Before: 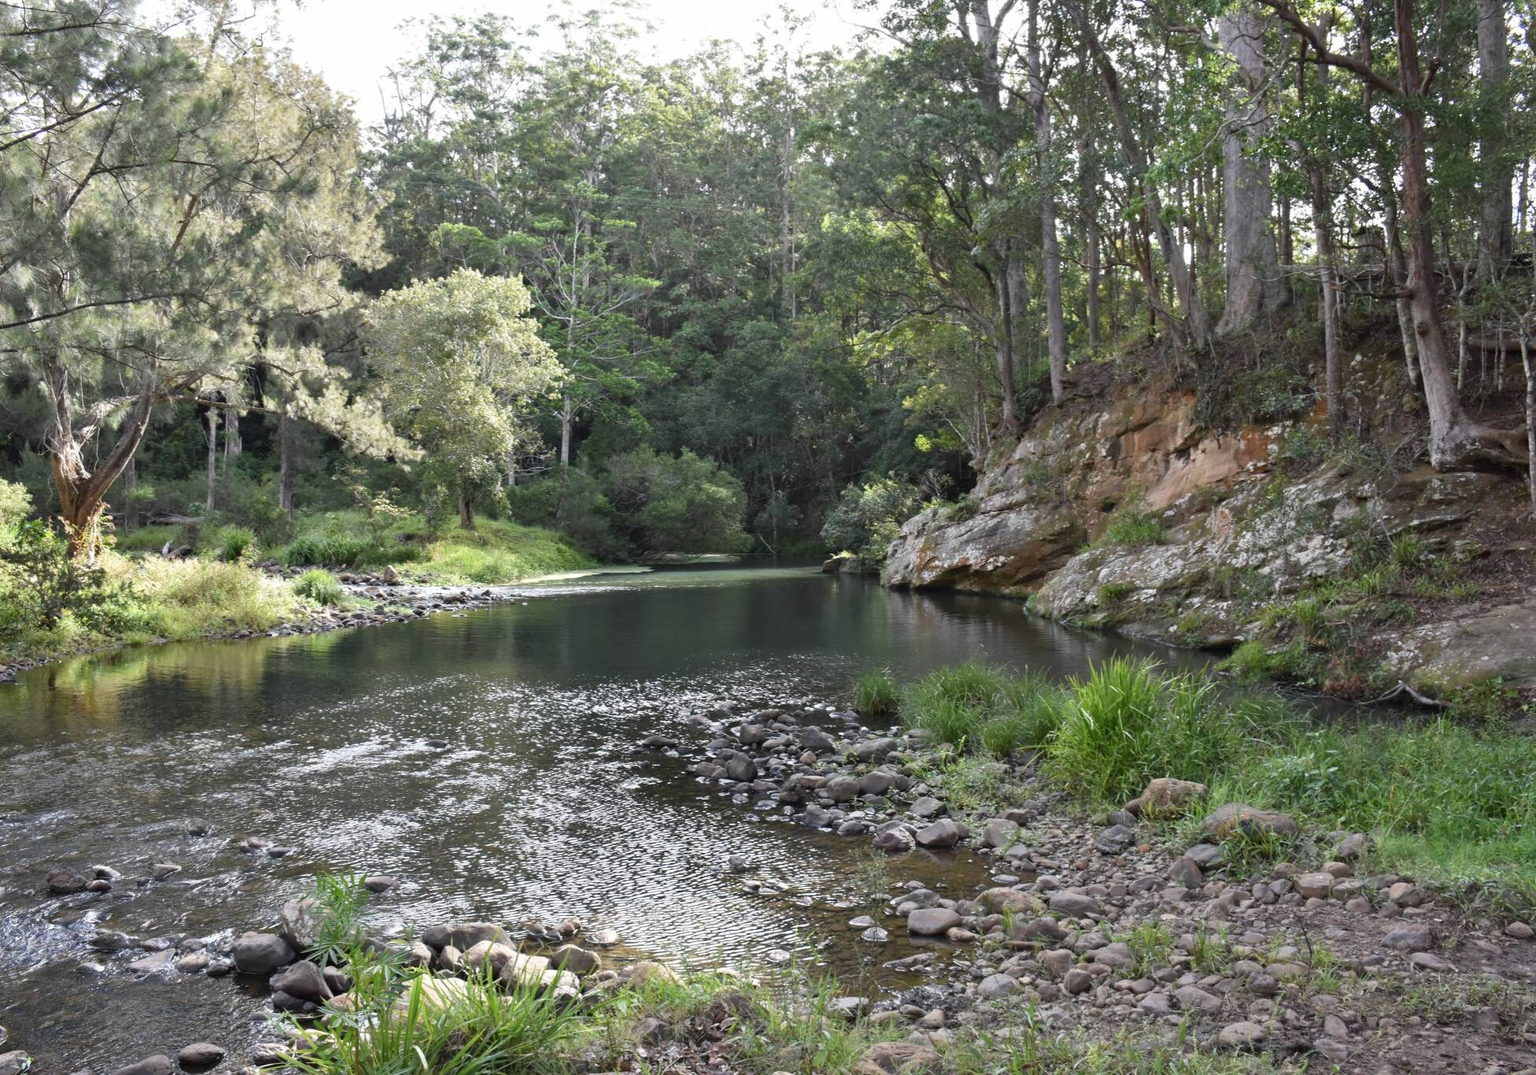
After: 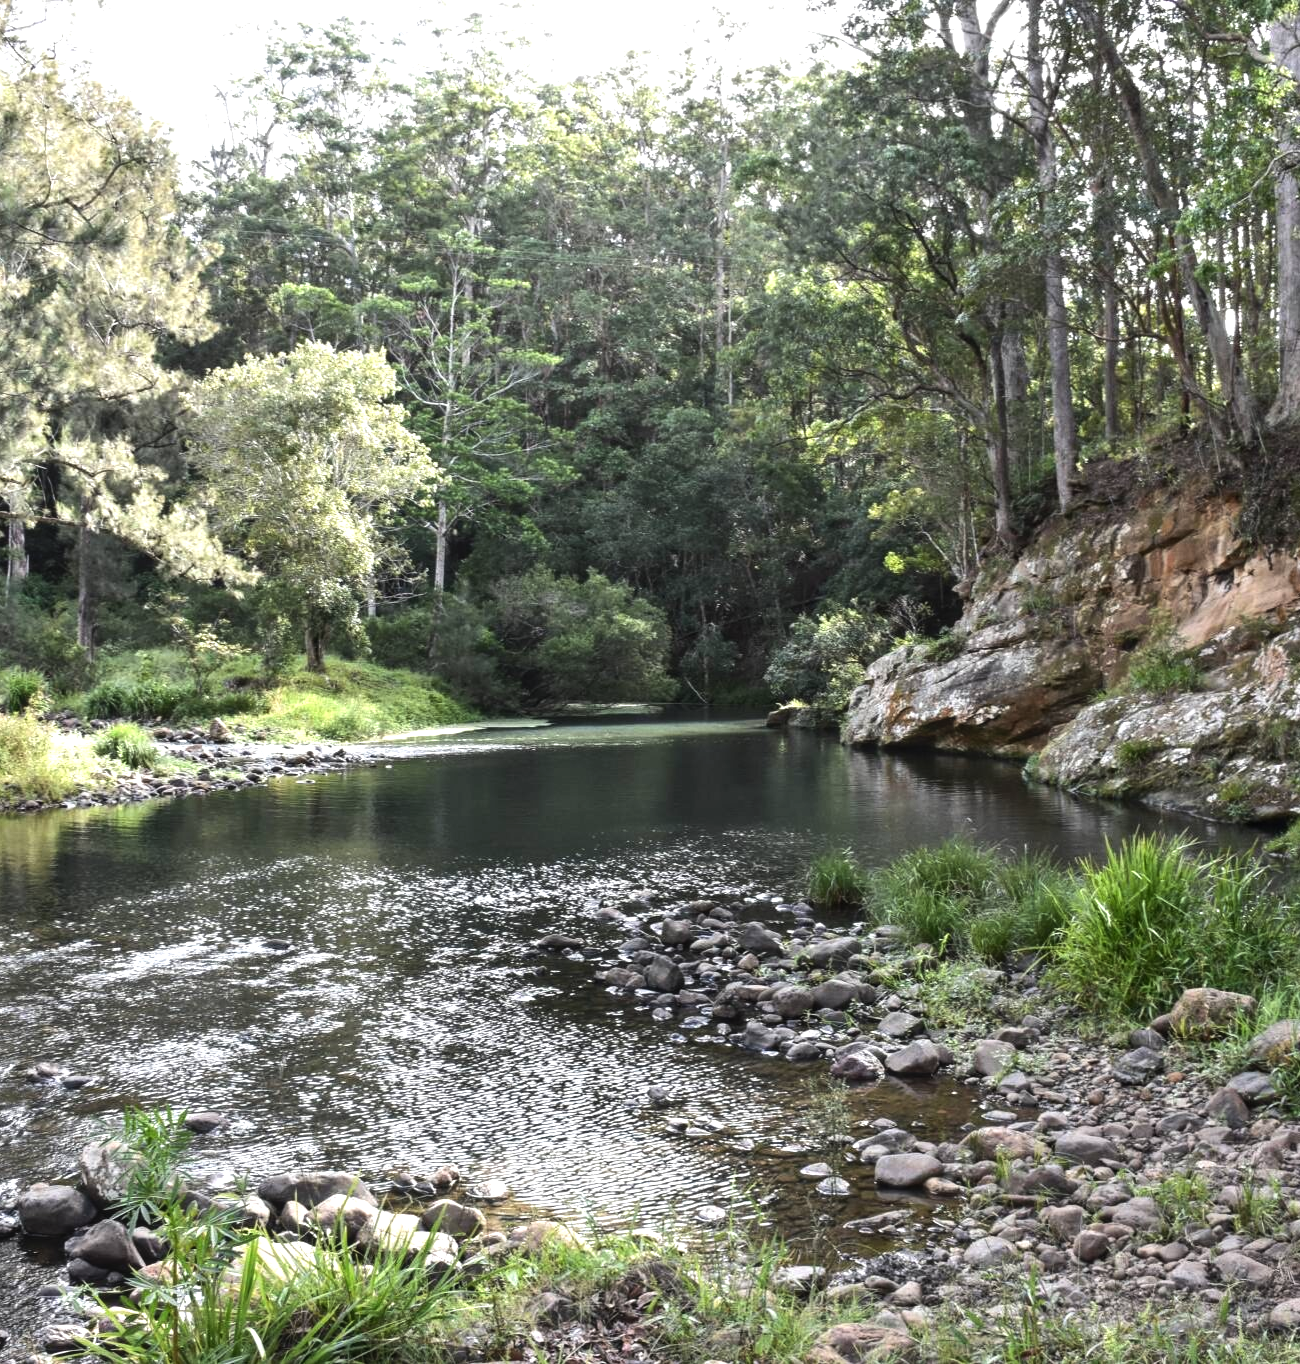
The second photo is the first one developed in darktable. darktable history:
local contrast: detail 110%
crop and rotate: left 14.292%, right 19.041%
tone equalizer: -8 EV -0.75 EV, -7 EV -0.7 EV, -6 EV -0.6 EV, -5 EV -0.4 EV, -3 EV 0.4 EV, -2 EV 0.6 EV, -1 EV 0.7 EV, +0 EV 0.75 EV, edges refinement/feathering 500, mask exposure compensation -1.57 EV, preserve details no
